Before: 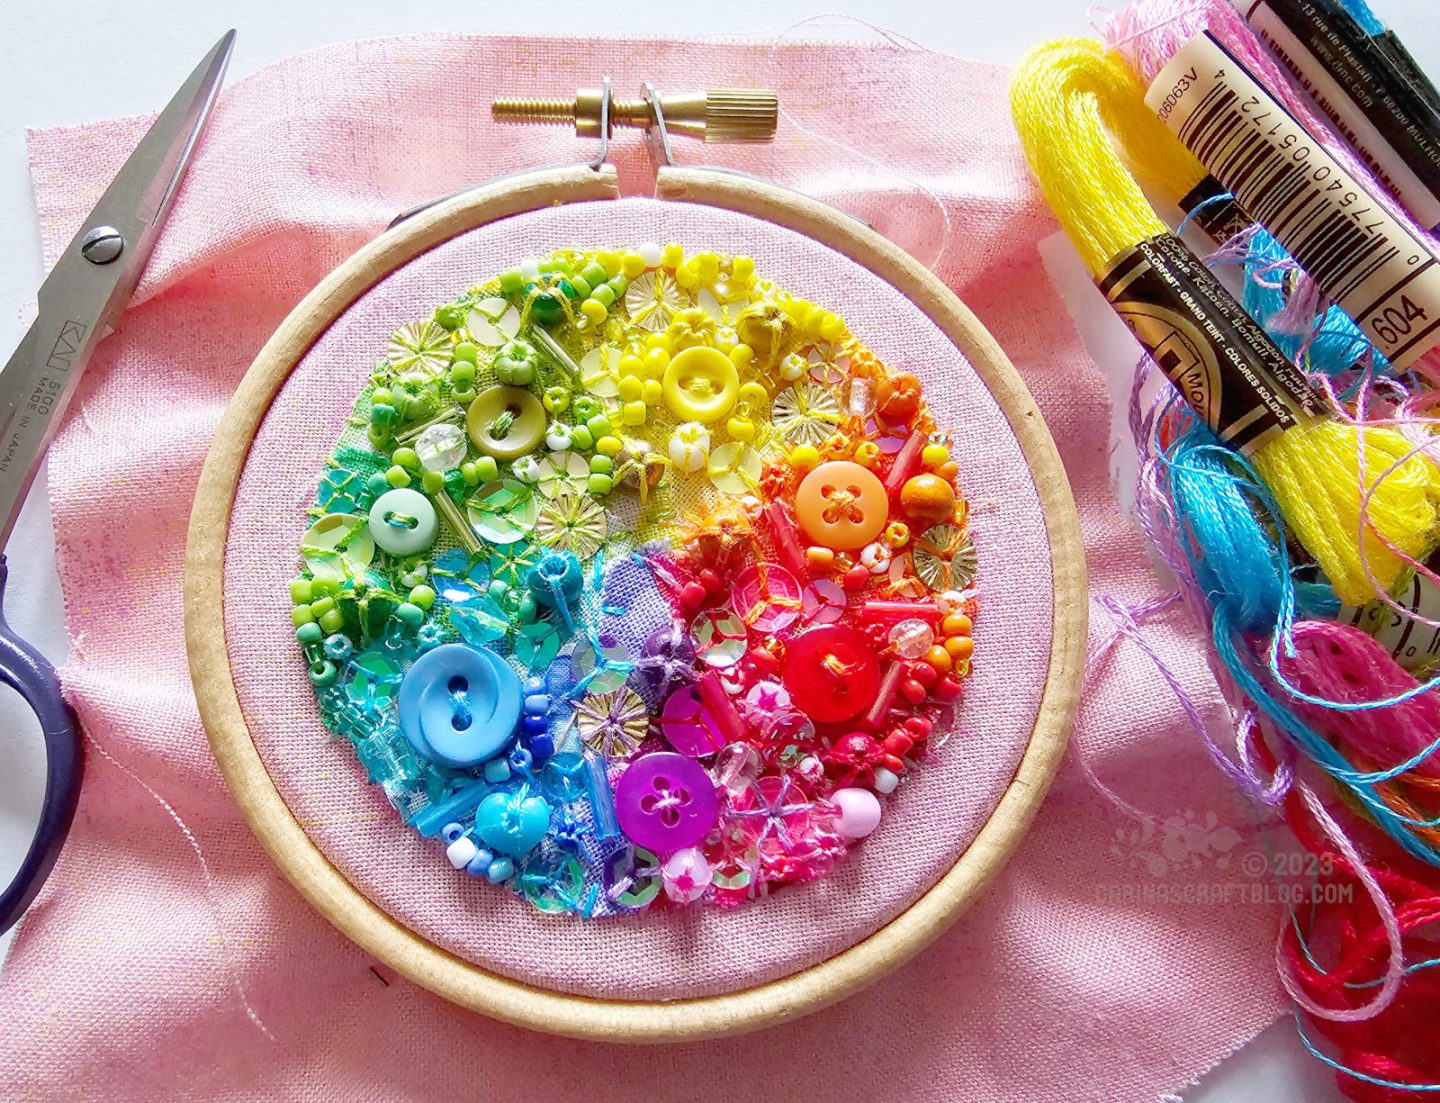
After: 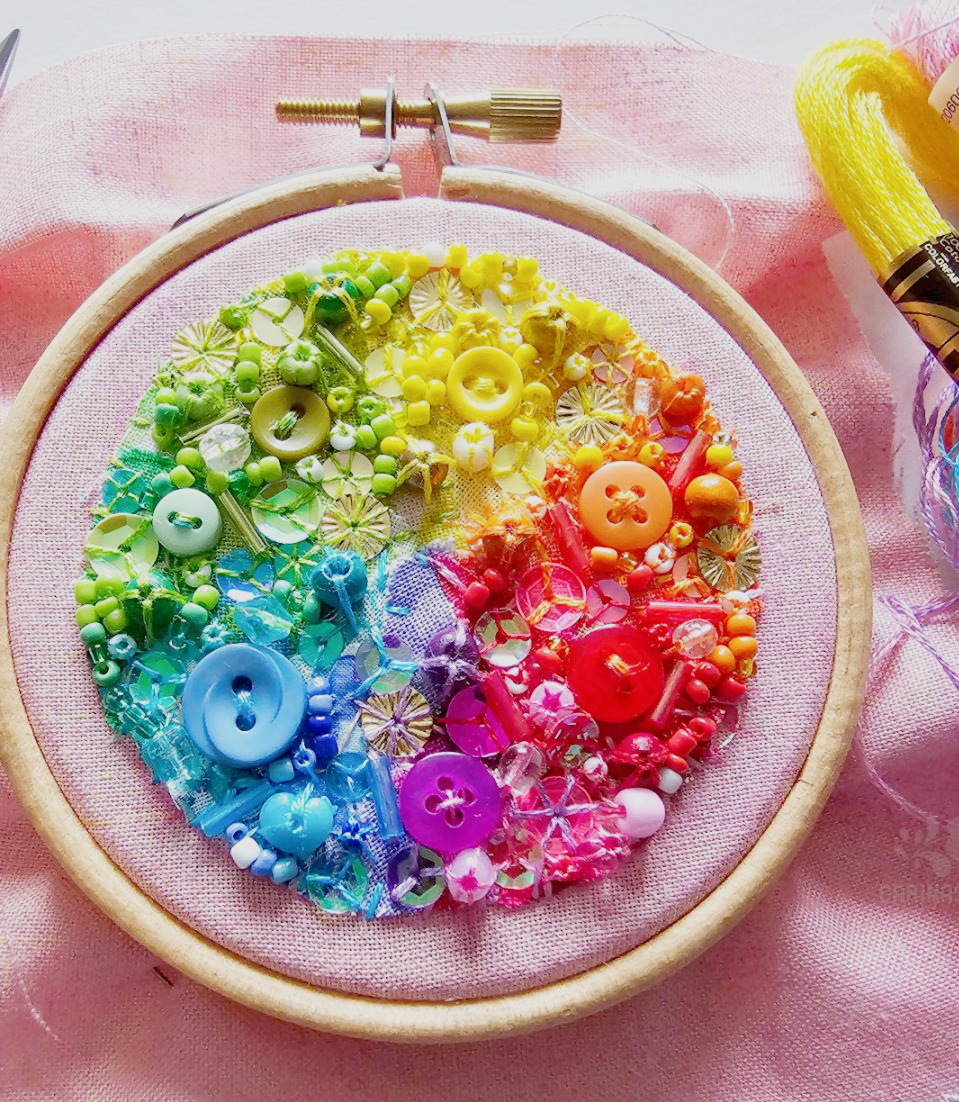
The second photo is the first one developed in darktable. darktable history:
crop and rotate: left 15.055%, right 18.278%
sigmoid: contrast 1.22, skew 0.65
